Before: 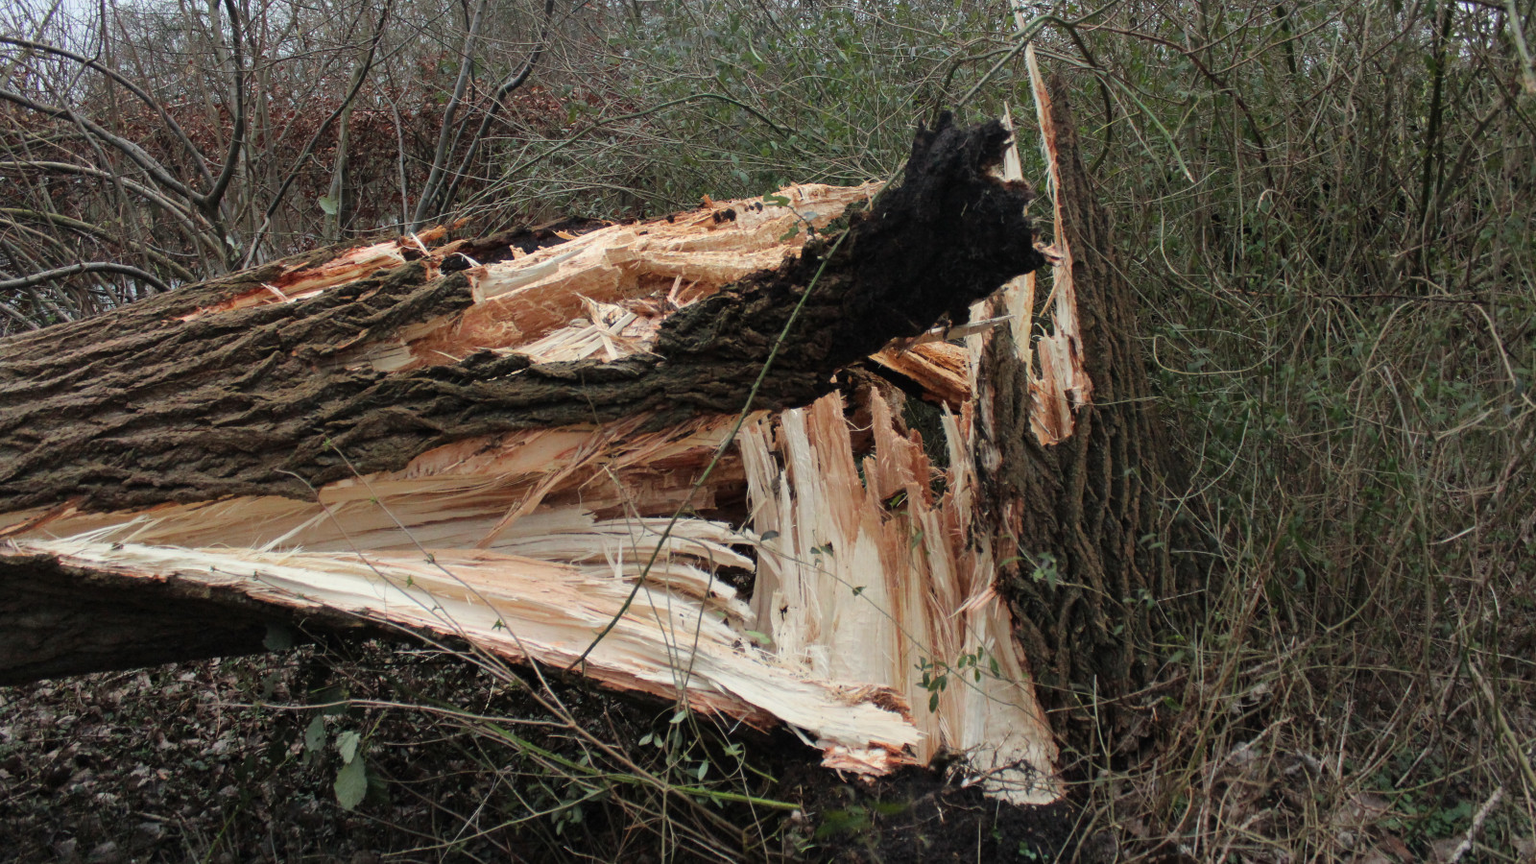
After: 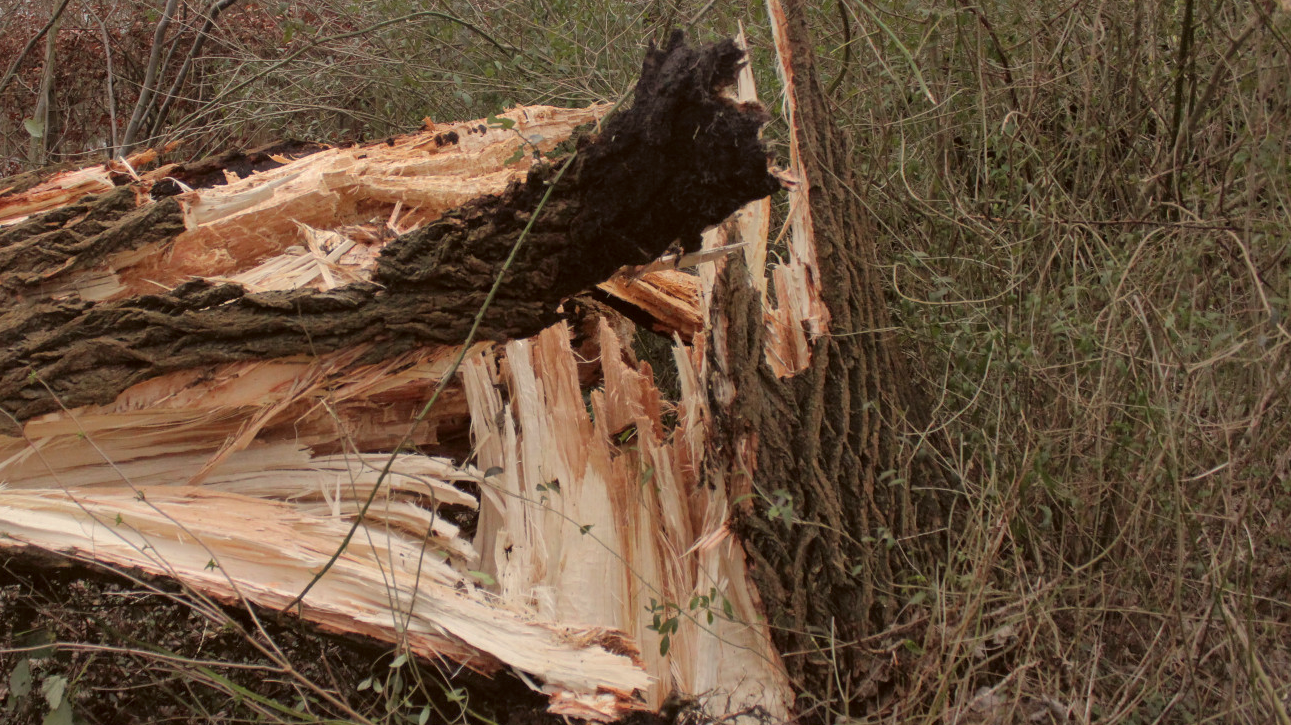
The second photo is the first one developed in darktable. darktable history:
crop: left 19.261%, top 9.604%, right 0%, bottom 9.768%
color correction: highlights a* 6.08, highlights b* 7.83, shadows a* 5.71, shadows b* 7.3, saturation 0.901
shadows and highlights: on, module defaults
